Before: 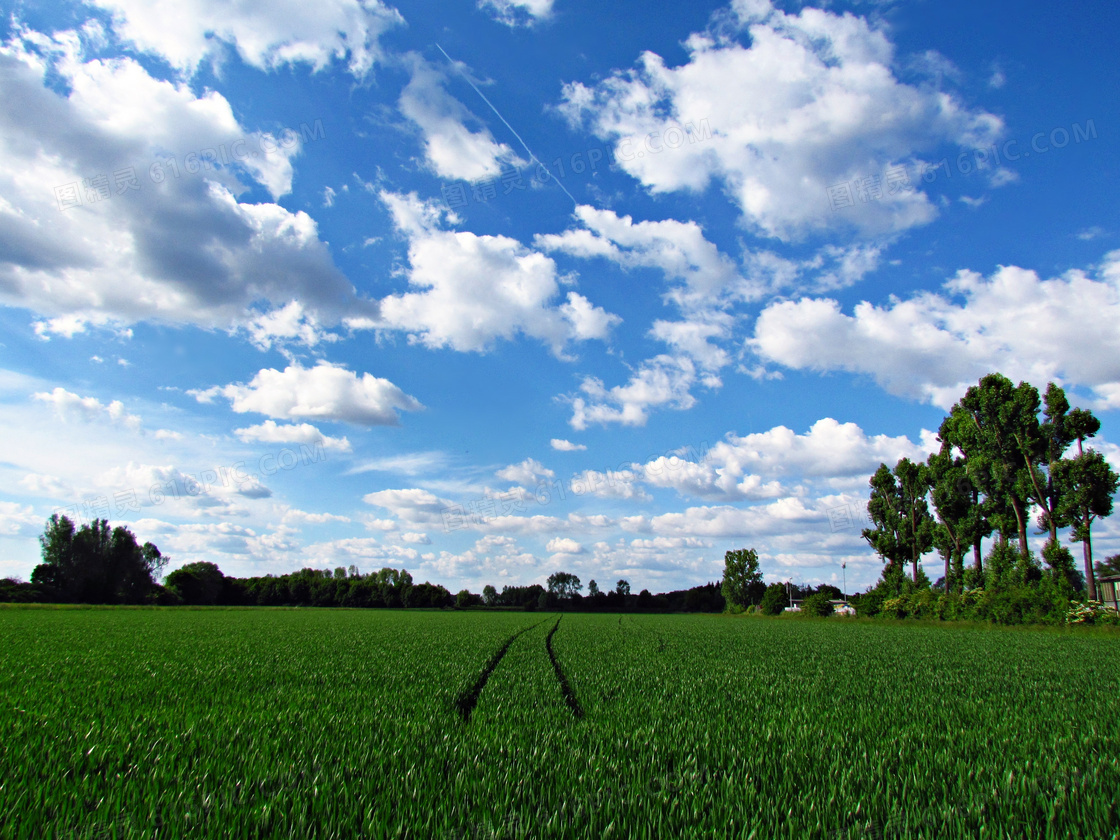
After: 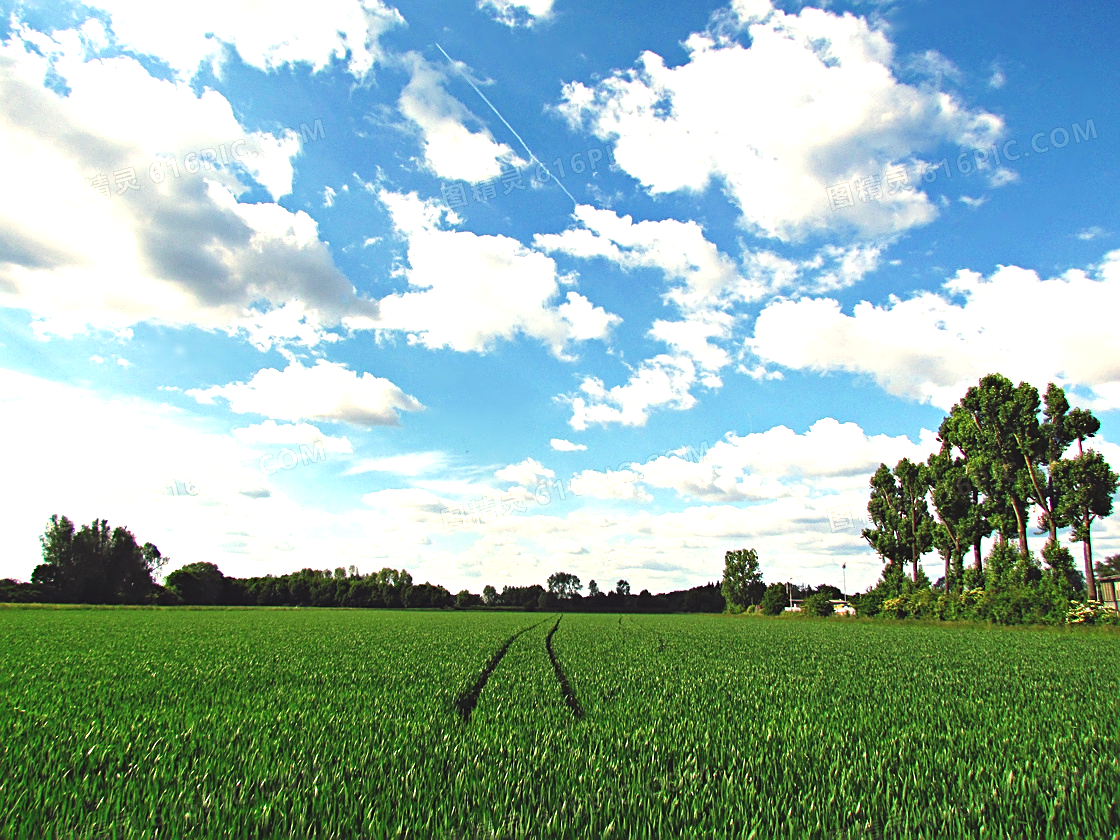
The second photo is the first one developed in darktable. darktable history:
sharpen: on, module defaults
white balance: red 1.123, blue 0.83
exposure: black level correction -0.005, exposure 1.002 EV, compensate highlight preservation false
